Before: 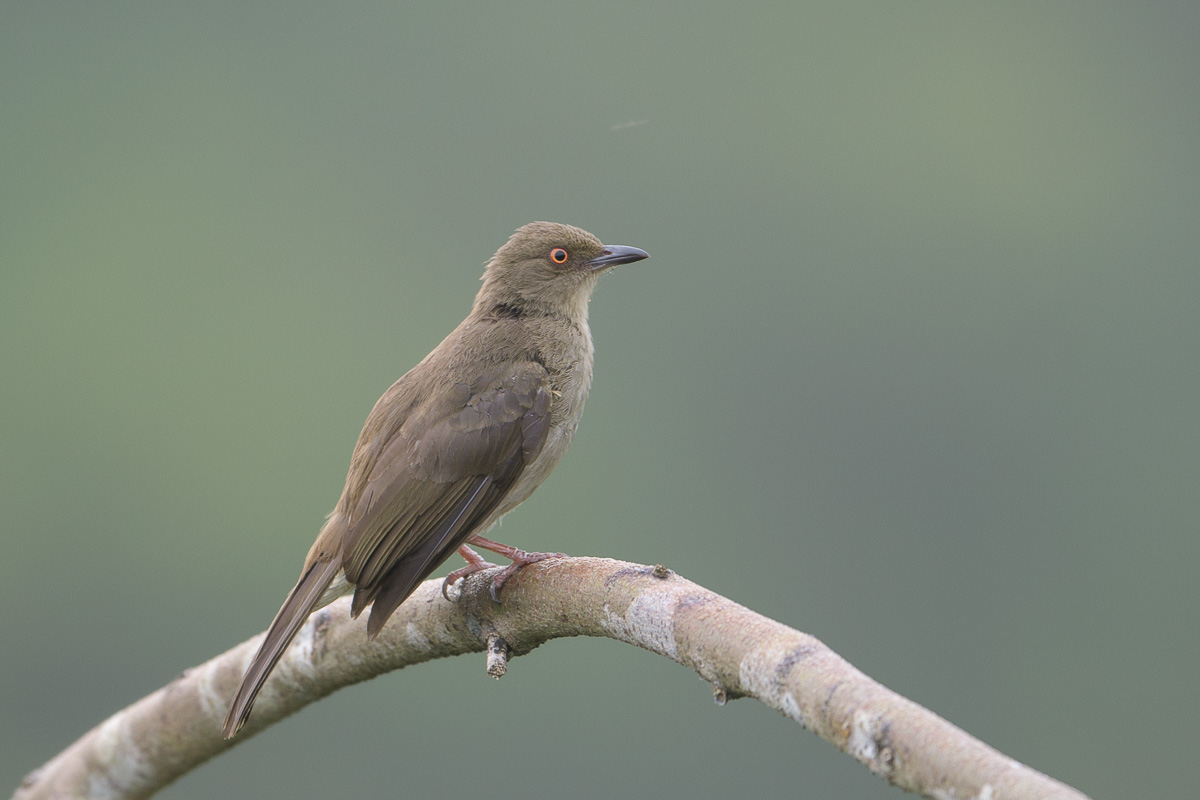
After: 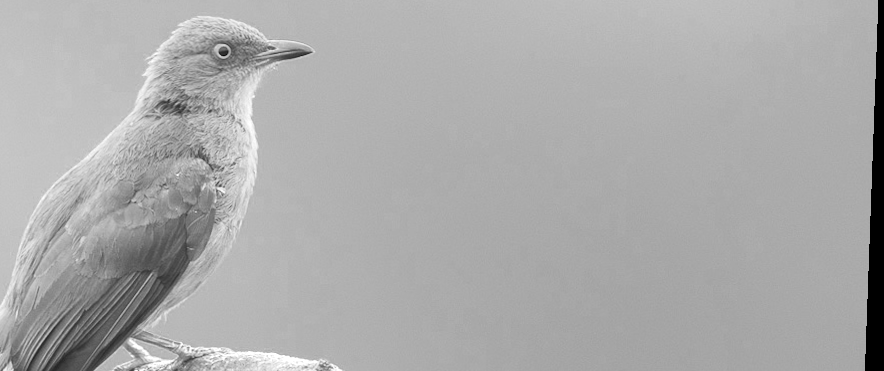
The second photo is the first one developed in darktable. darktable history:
crop and rotate: left 27.938%, top 27.046%, bottom 27.046%
contrast brightness saturation: contrast 0.2, brightness 0.16, saturation 0.22
rotate and perspective: lens shift (vertical) 0.048, lens shift (horizontal) -0.024, automatic cropping off
color zones: curves: ch0 [(0.002, 0.593) (0.143, 0.417) (0.285, 0.541) (0.455, 0.289) (0.608, 0.327) (0.727, 0.283) (0.869, 0.571) (1, 0.603)]; ch1 [(0, 0) (0.143, 0) (0.286, 0) (0.429, 0) (0.571, 0) (0.714, 0) (0.857, 0)]
exposure: exposure 0.657 EV, compensate highlight preservation false
